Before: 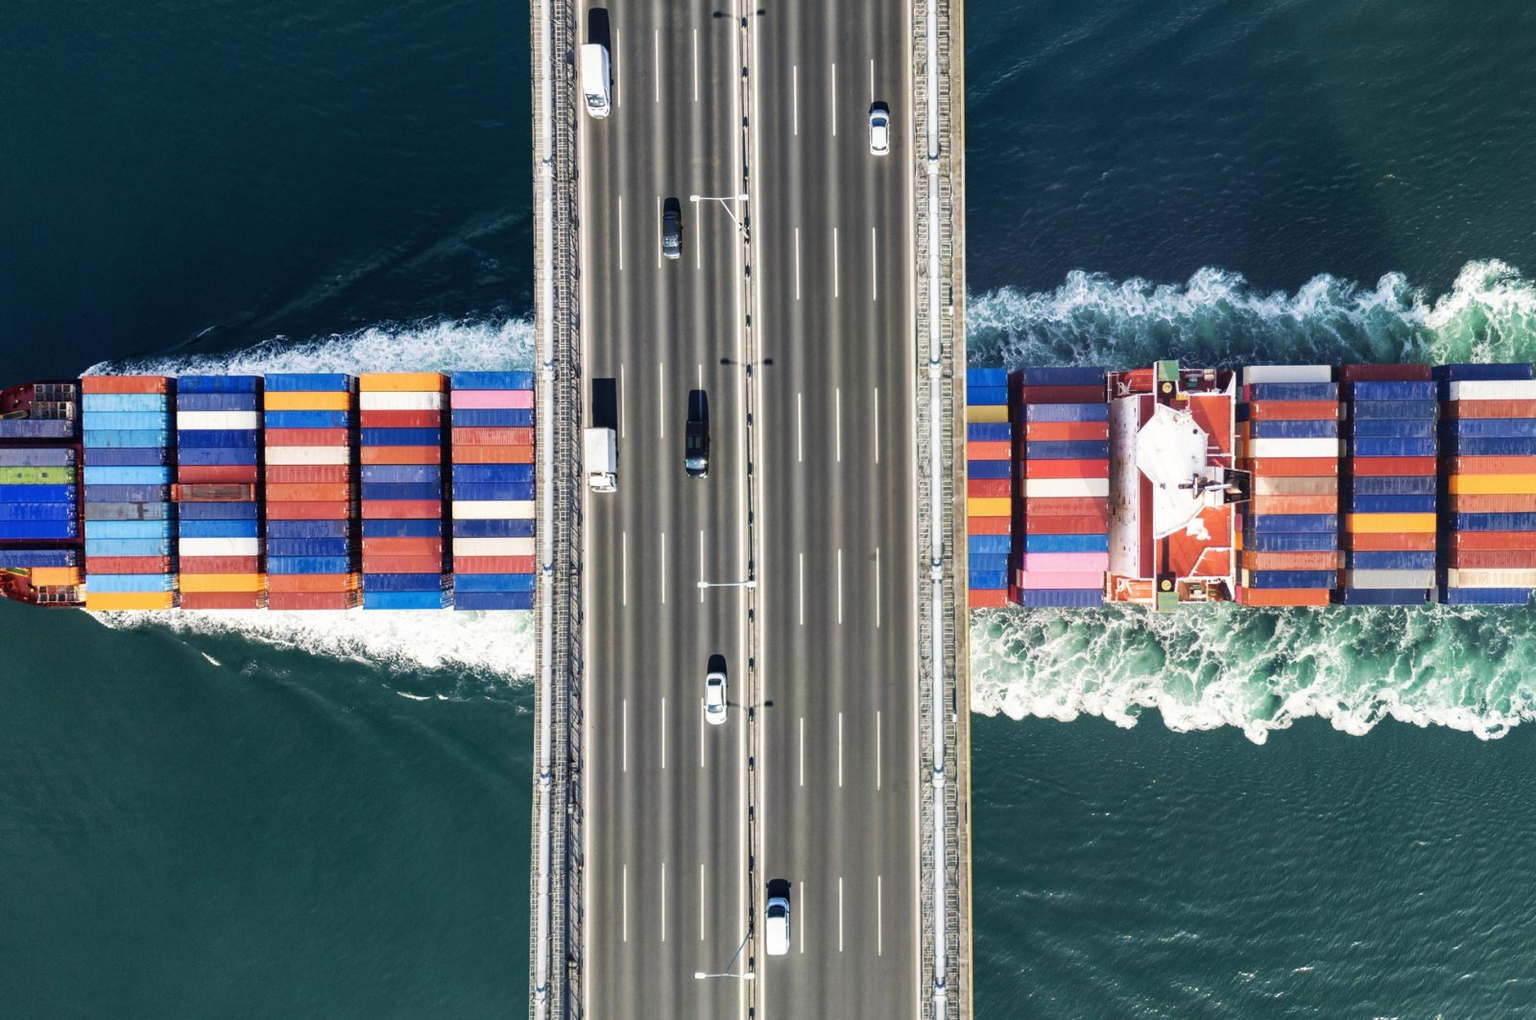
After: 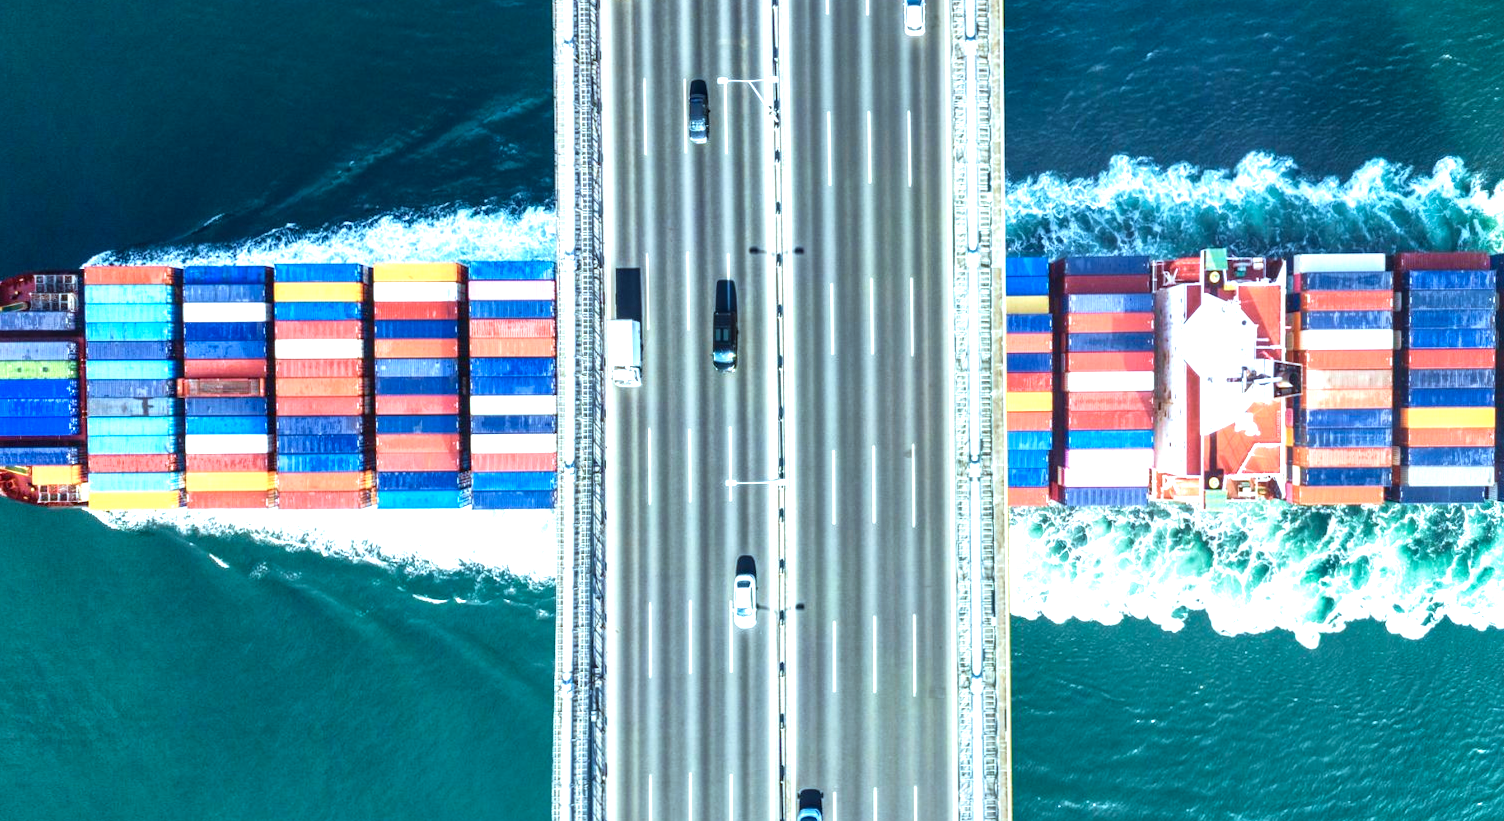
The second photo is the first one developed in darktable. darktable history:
exposure: black level correction 0, exposure 1.669 EV, compensate highlight preservation false
crop and rotate: angle 0.067°, top 11.866%, right 5.802%, bottom 10.668%
tone equalizer: -8 EV -0.001 EV, -7 EV 0.005 EV, -6 EV -0.032 EV, -5 EV 0.013 EV, -4 EV -0.024 EV, -3 EV 0.039 EV, -2 EV -0.046 EV, -1 EV -0.305 EV, +0 EV -0.555 EV, mask exposure compensation -0.5 EV
local contrast: on, module defaults
tone curve: curves: ch0 [(0.016, 0.011) (0.204, 0.146) (0.515, 0.476) (0.78, 0.795) (1, 0.981)], color space Lab, independent channels, preserve colors none
color correction: highlights a* -11.73, highlights b* -15.31
velvia: on, module defaults
